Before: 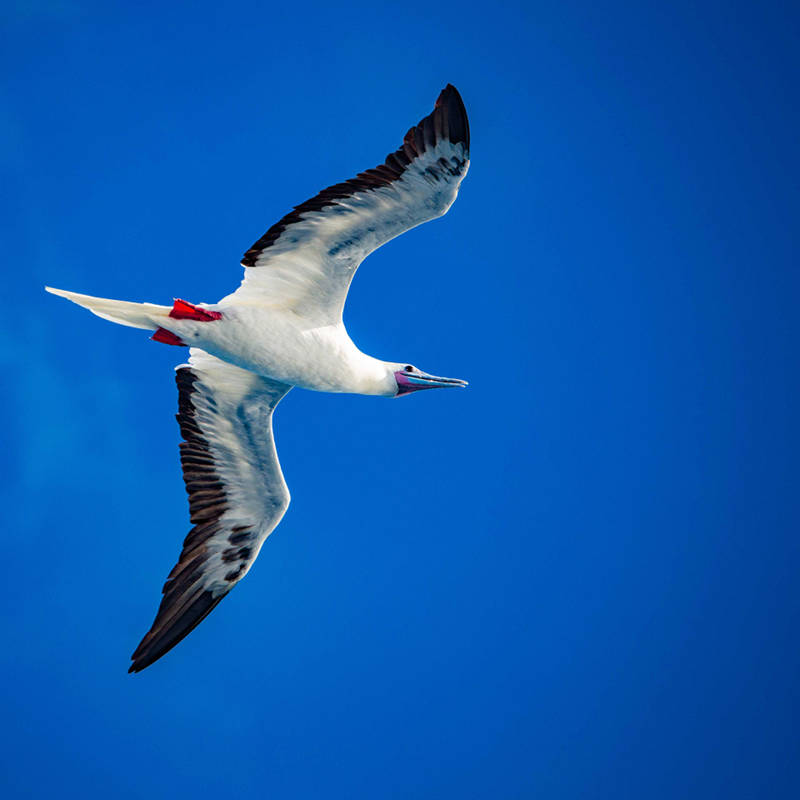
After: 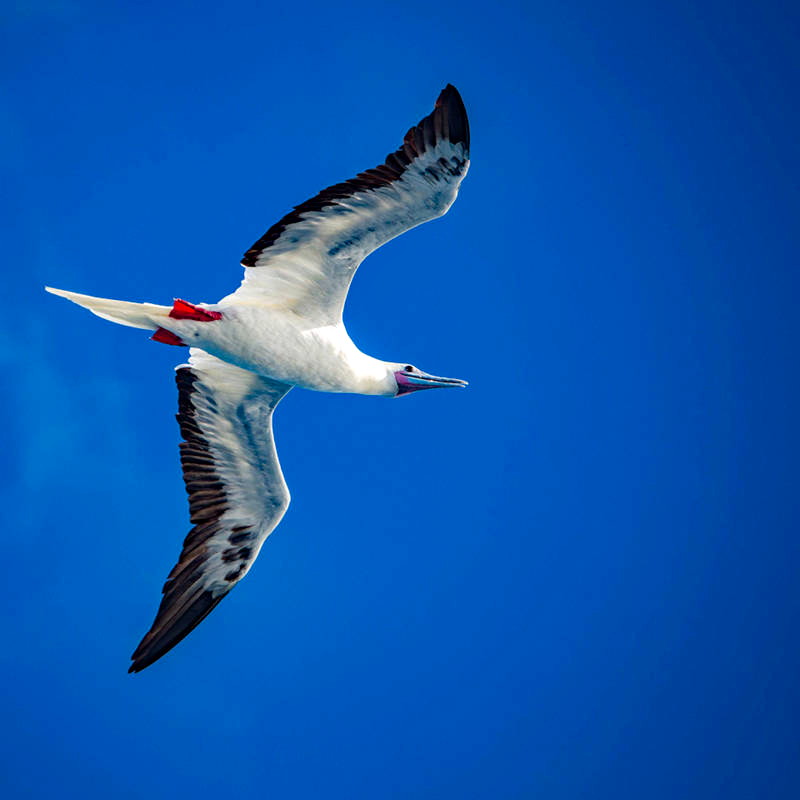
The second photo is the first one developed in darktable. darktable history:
local contrast: mode bilateral grid, contrast 11, coarseness 24, detail 112%, midtone range 0.2
haze removal: compatibility mode true, adaptive false
